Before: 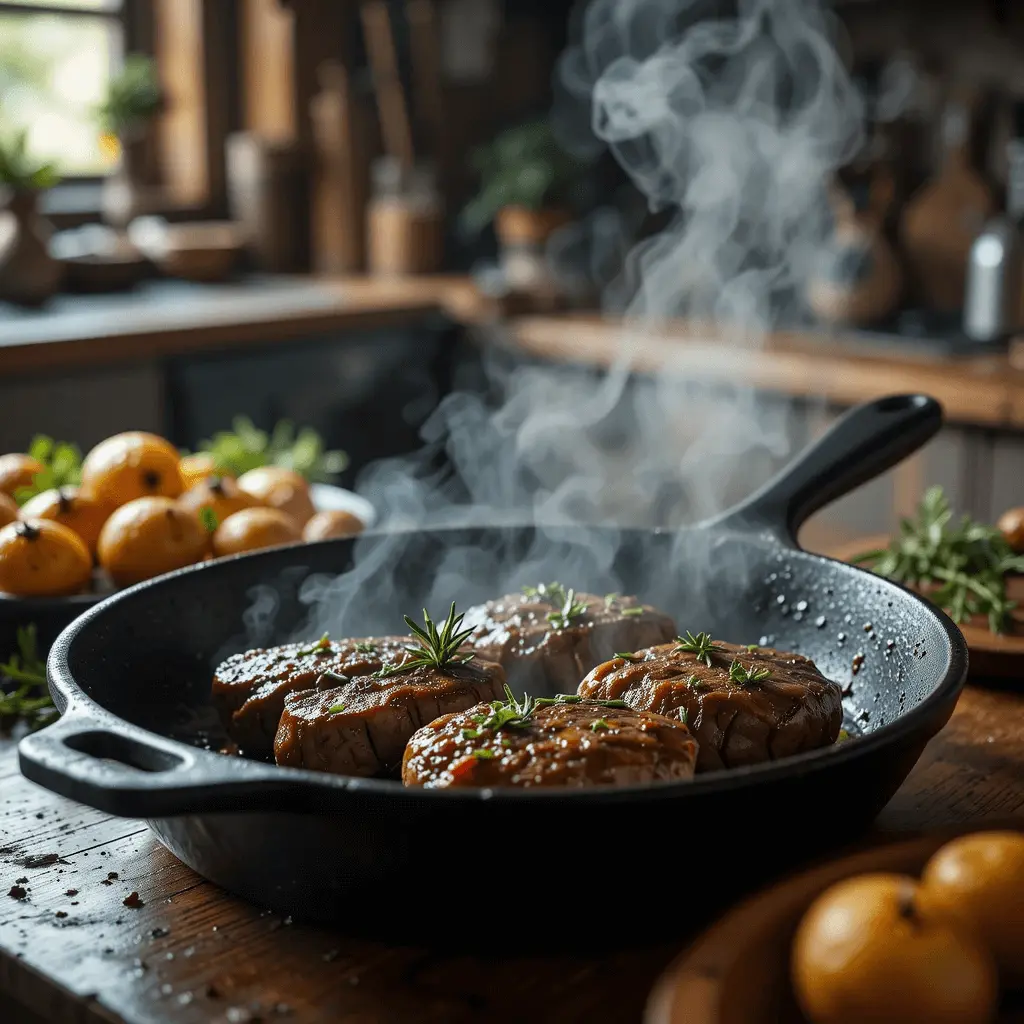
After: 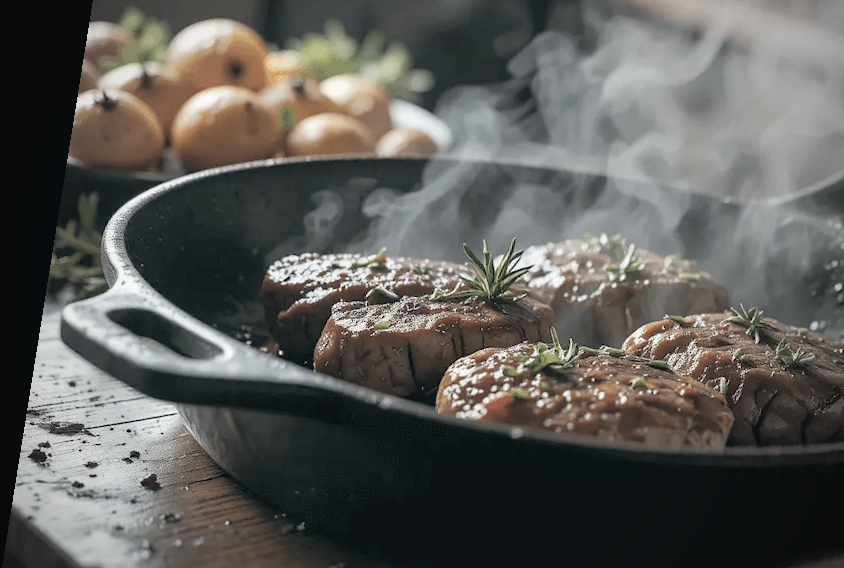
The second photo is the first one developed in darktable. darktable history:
vignetting: fall-off start 67.15%, brightness -0.442, saturation -0.691, width/height ratio 1.011, unbound false
contrast brightness saturation: brightness 0.18, saturation -0.5
color balance: lift [1, 0.998, 1.001, 1.002], gamma [1, 1.02, 1, 0.98], gain [1, 1.02, 1.003, 0.98]
vibrance: on, module defaults
exposure: exposure 0 EV, compensate highlight preservation false
rotate and perspective: rotation 9.12°, automatic cropping off
crop: top 36.498%, right 27.964%, bottom 14.995%
shadows and highlights: shadows 43.06, highlights 6.94
